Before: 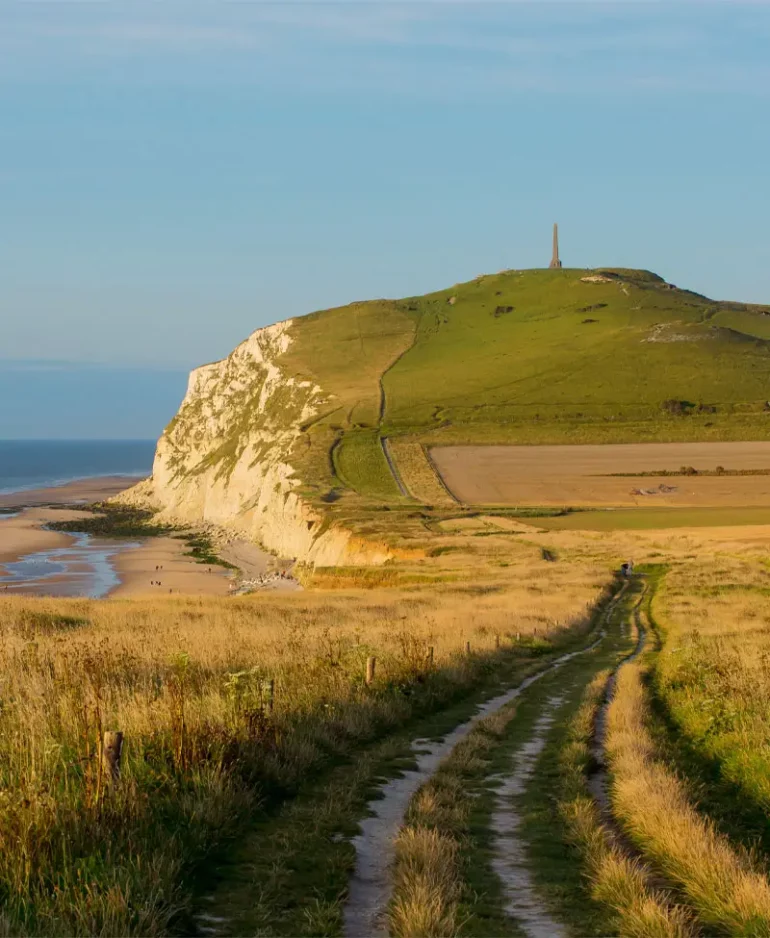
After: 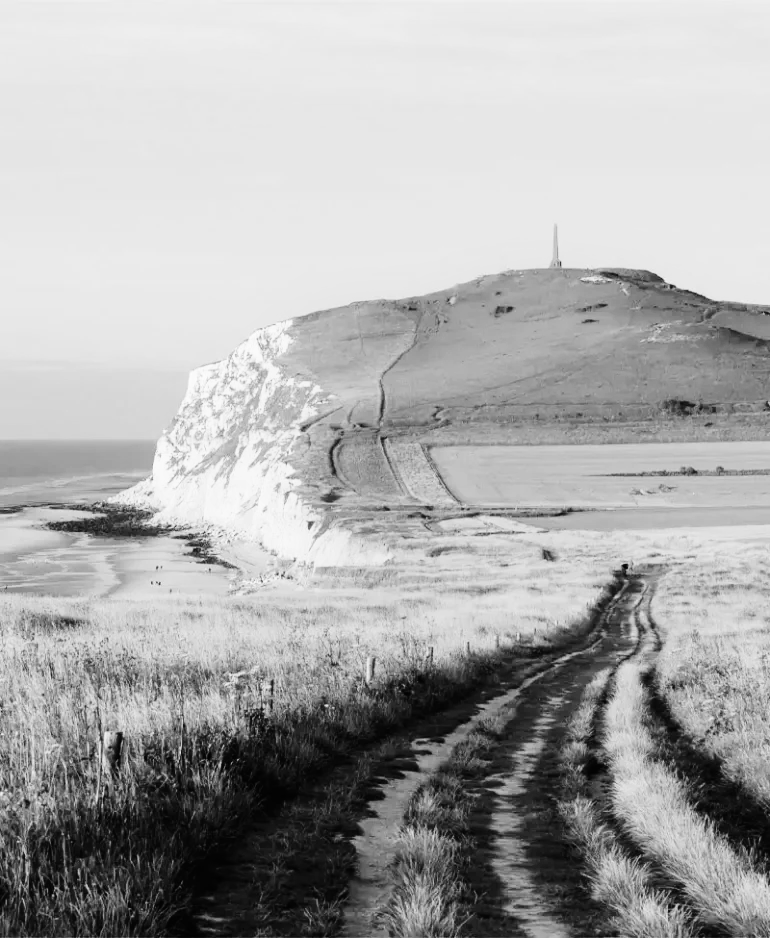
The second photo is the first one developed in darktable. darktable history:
base curve: curves: ch0 [(0, 0) (0, 0) (0.002, 0.001) (0.008, 0.003) (0.019, 0.011) (0.037, 0.037) (0.064, 0.11) (0.102, 0.232) (0.152, 0.379) (0.216, 0.524) (0.296, 0.665) (0.394, 0.789) (0.512, 0.881) (0.651, 0.945) (0.813, 0.986) (1, 1)], preserve colors none
monochrome: on, module defaults
